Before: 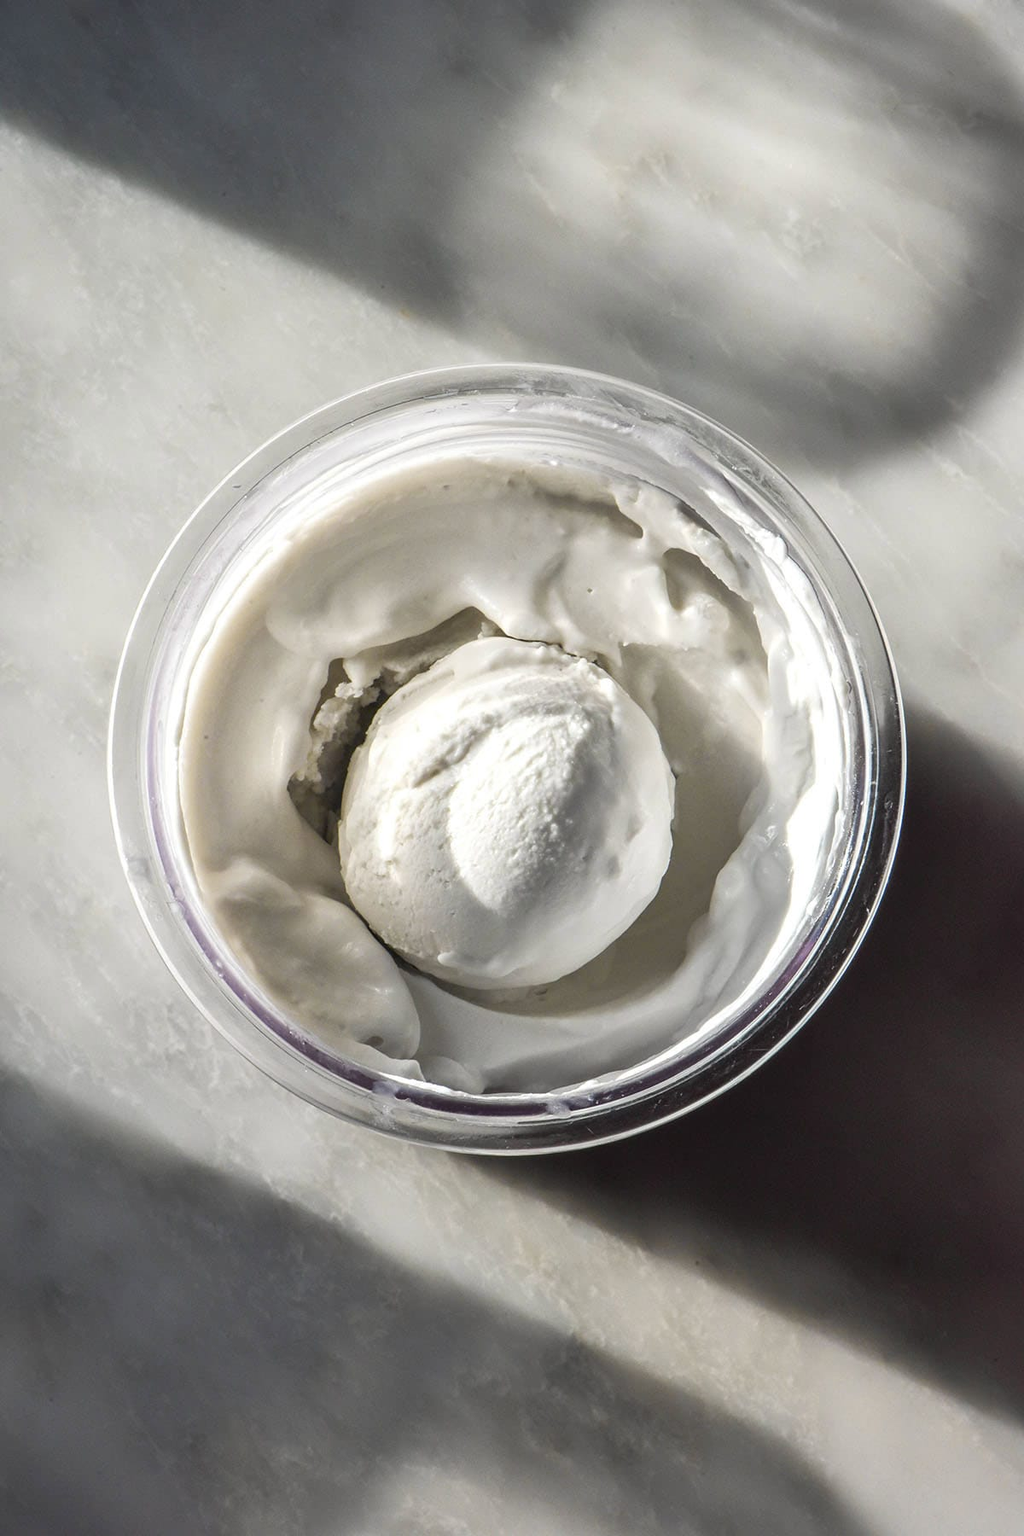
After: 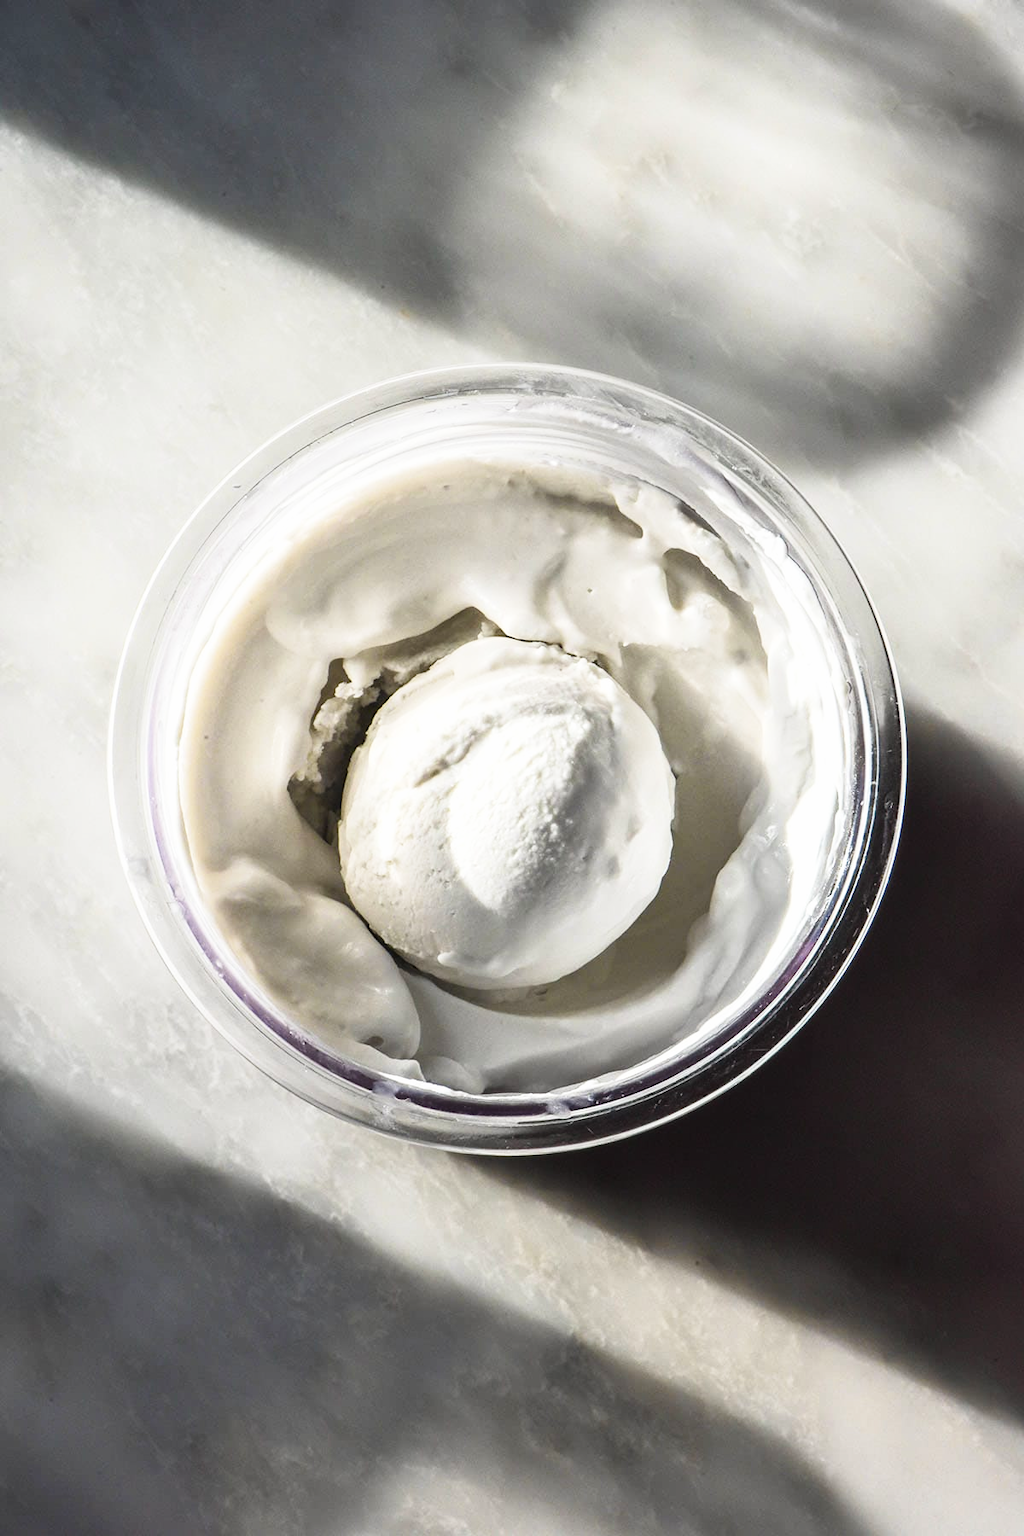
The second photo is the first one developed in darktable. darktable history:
tone curve: curves: ch0 [(0, 0.01) (0.037, 0.032) (0.131, 0.108) (0.275, 0.258) (0.483, 0.512) (0.61, 0.661) (0.696, 0.76) (0.792, 0.867) (0.911, 0.955) (0.997, 0.995)]; ch1 [(0, 0) (0.308, 0.268) (0.425, 0.383) (0.503, 0.502) (0.529, 0.543) (0.706, 0.754) (0.869, 0.907) (1, 1)]; ch2 [(0, 0) (0.228, 0.196) (0.336, 0.315) (0.399, 0.403) (0.485, 0.487) (0.502, 0.502) (0.525, 0.523) (0.545, 0.552) (0.587, 0.61) (0.636, 0.654) (0.711, 0.729) (0.855, 0.87) (0.998, 0.977)], preserve colors none
shadows and highlights: shadows 1.57, highlights 39.92
